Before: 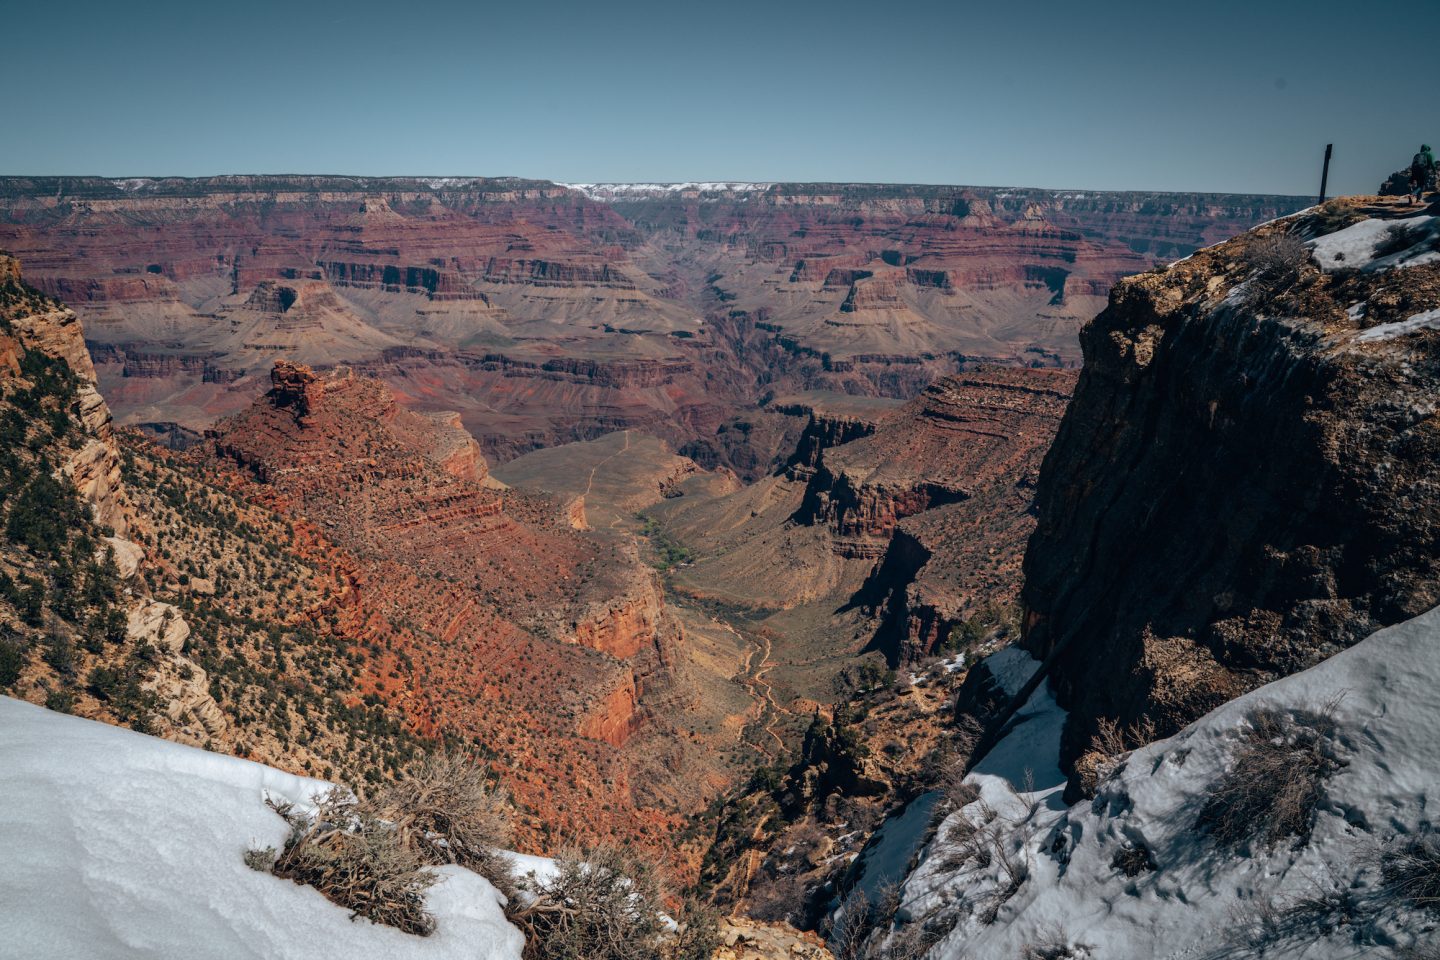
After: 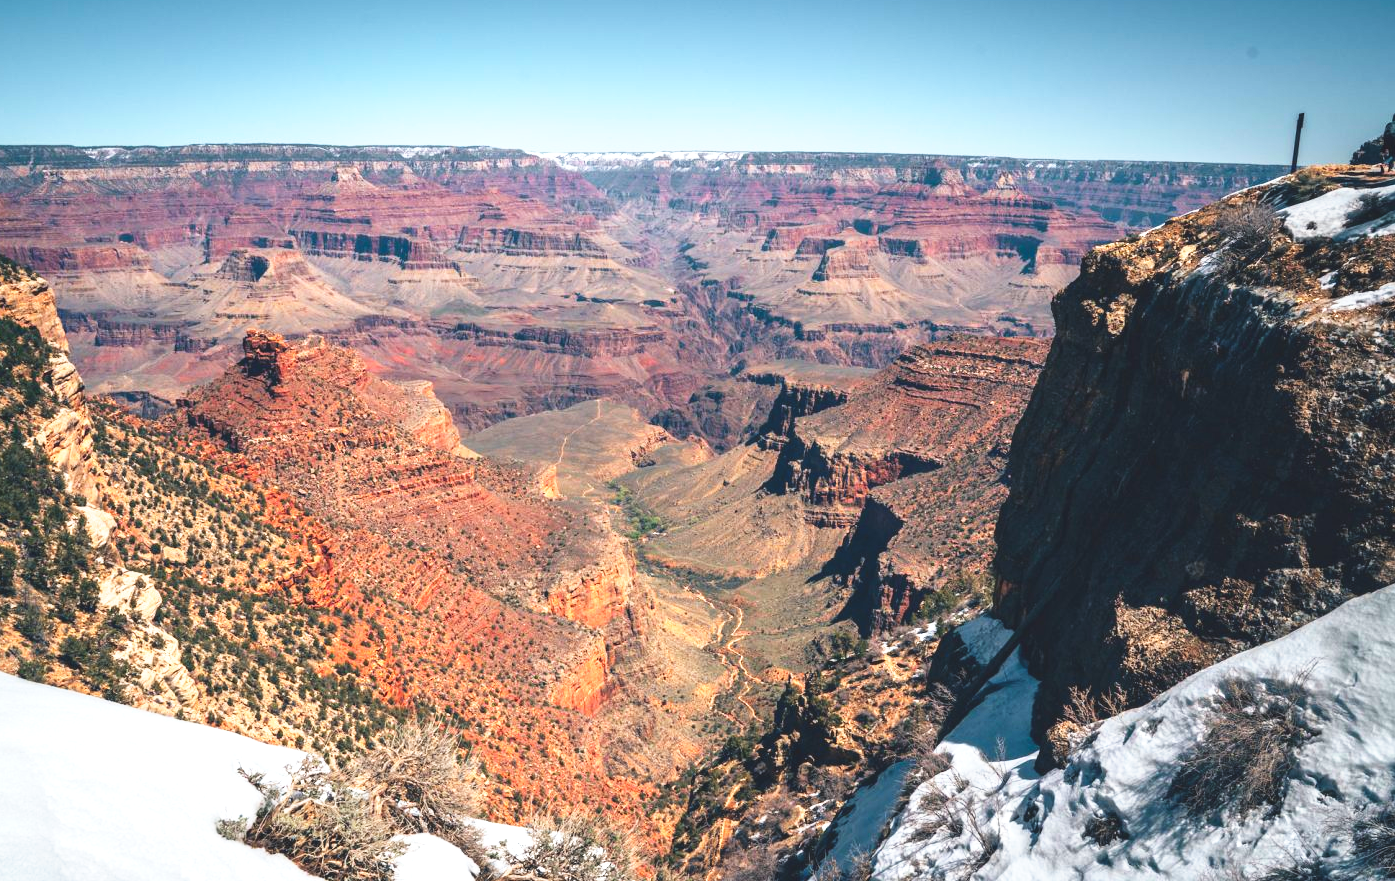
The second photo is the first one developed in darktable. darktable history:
contrast brightness saturation: saturation 0.18
crop: left 1.964%, top 3.251%, right 1.122%, bottom 4.933%
exposure: black level correction -0.005, exposure 1 EV, compensate highlight preservation false
base curve: curves: ch0 [(0, 0) (0.688, 0.865) (1, 1)], preserve colors none
